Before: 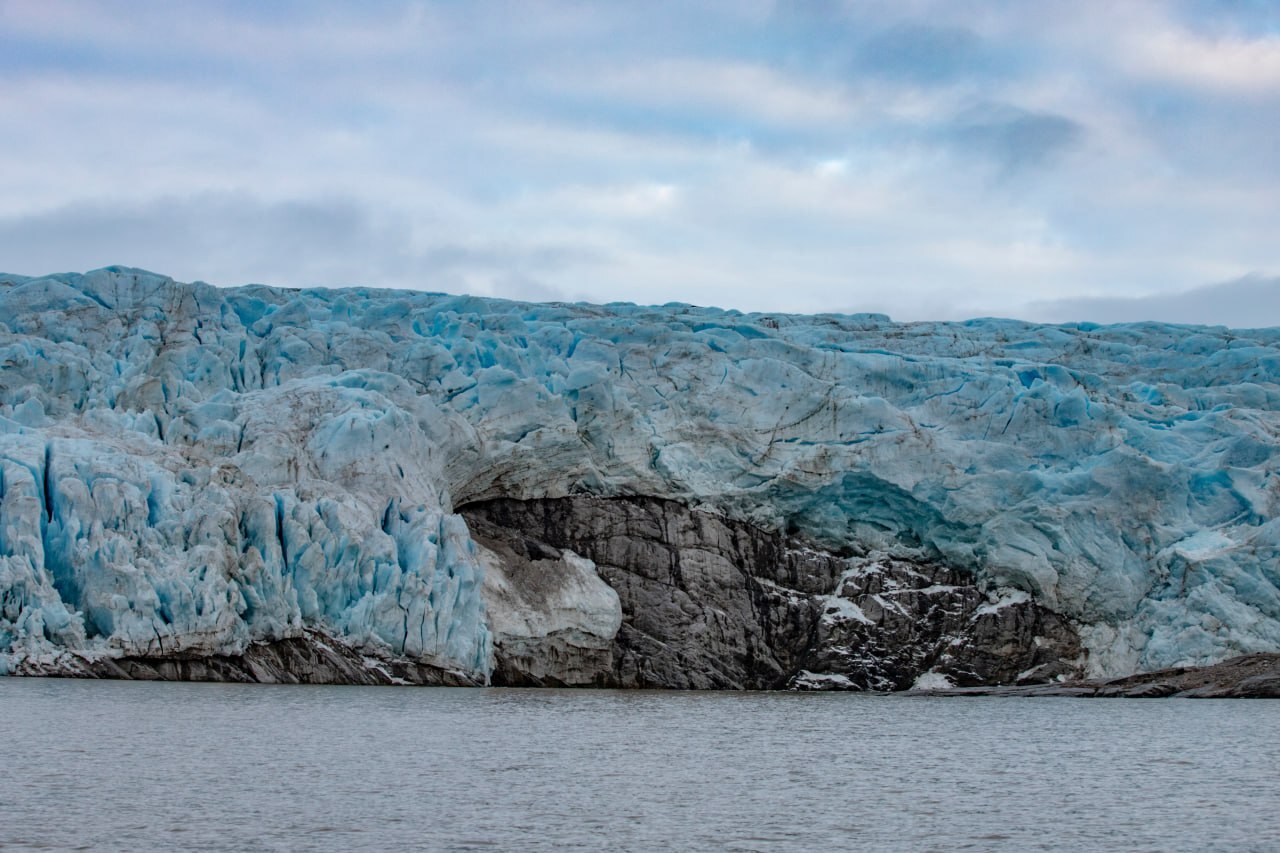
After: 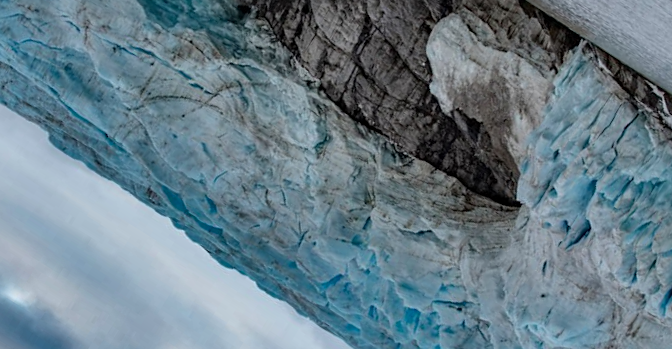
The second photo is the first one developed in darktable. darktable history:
sharpen: amount 0.207
crop and rotate: angle 147.88°, left 9.222%, top 15.607%, right 4.383%, bottom 17.032%
shadows and highlights: shadows 20.76, highlights -82.33, soften with gaussian
